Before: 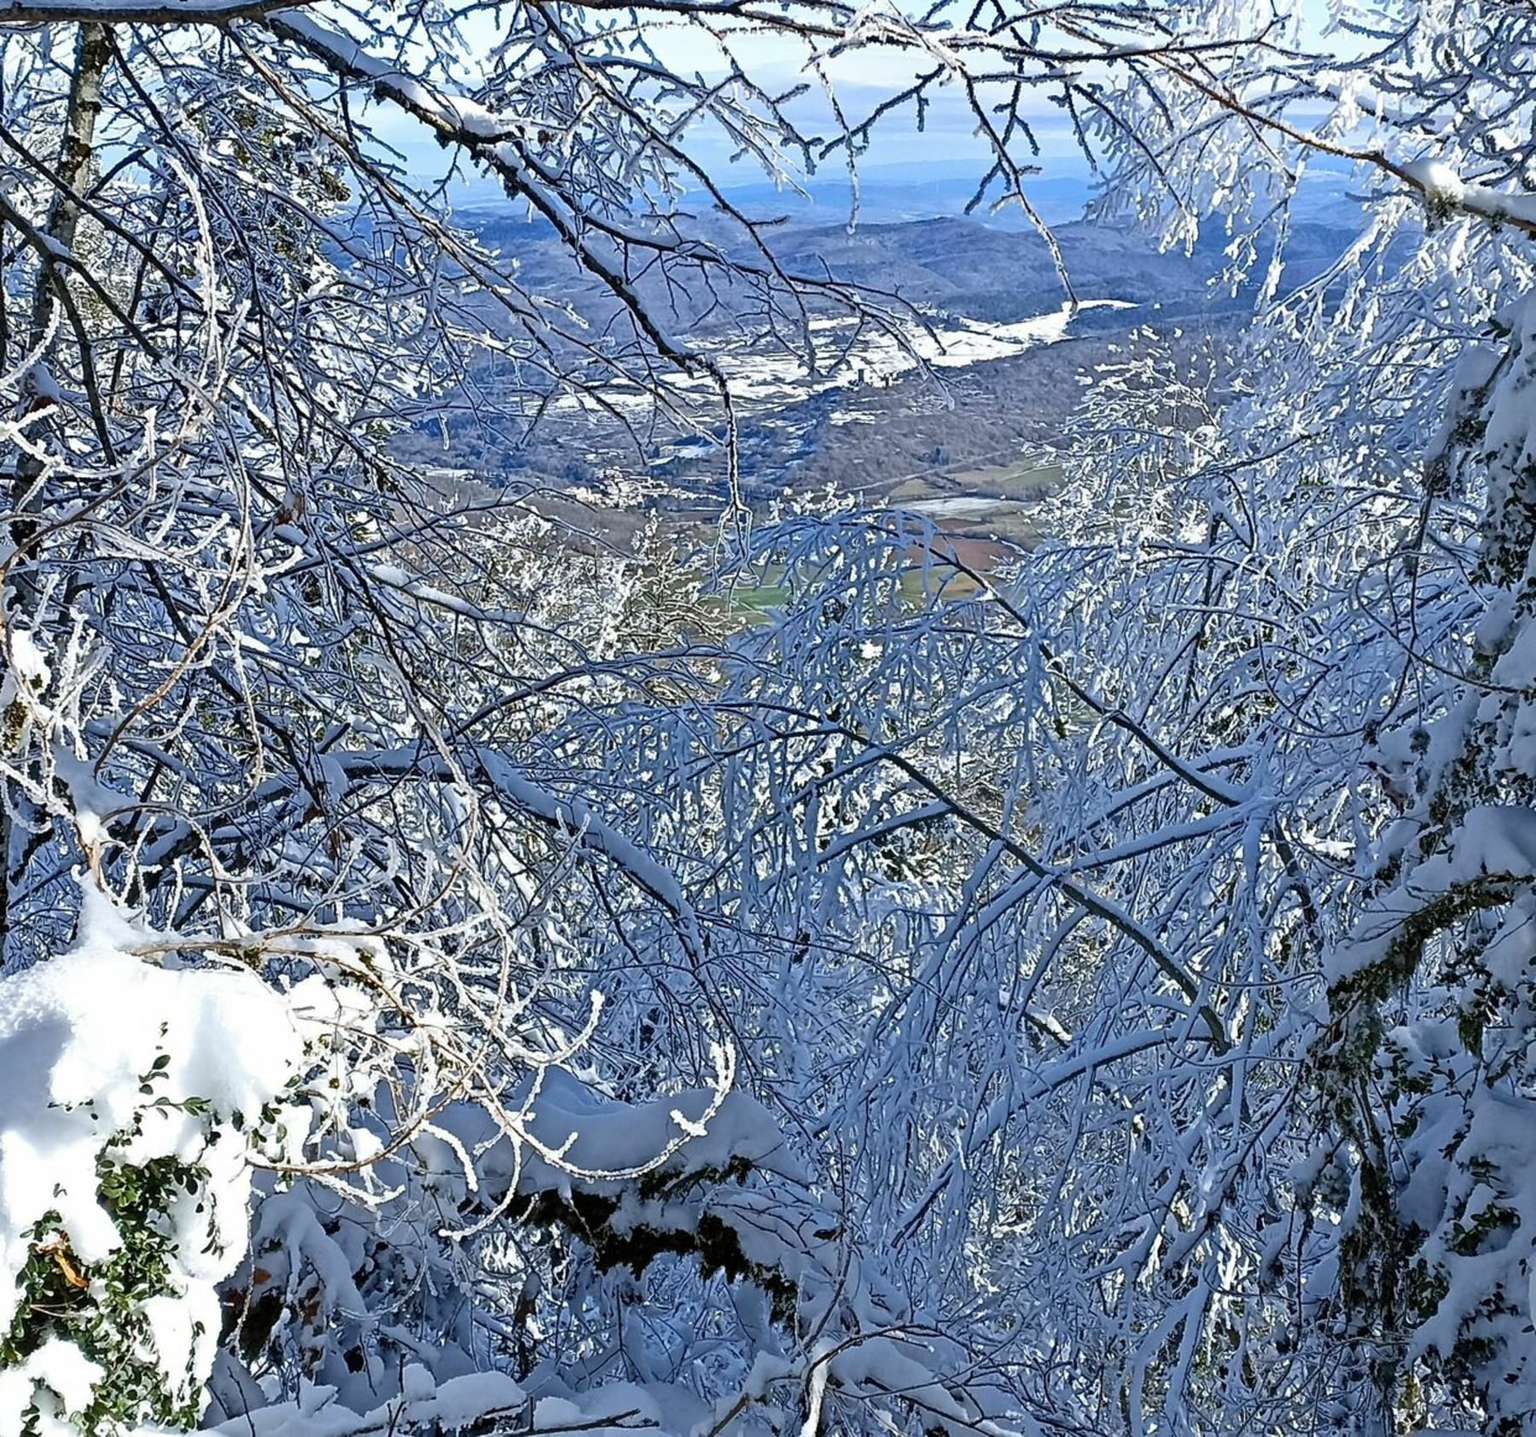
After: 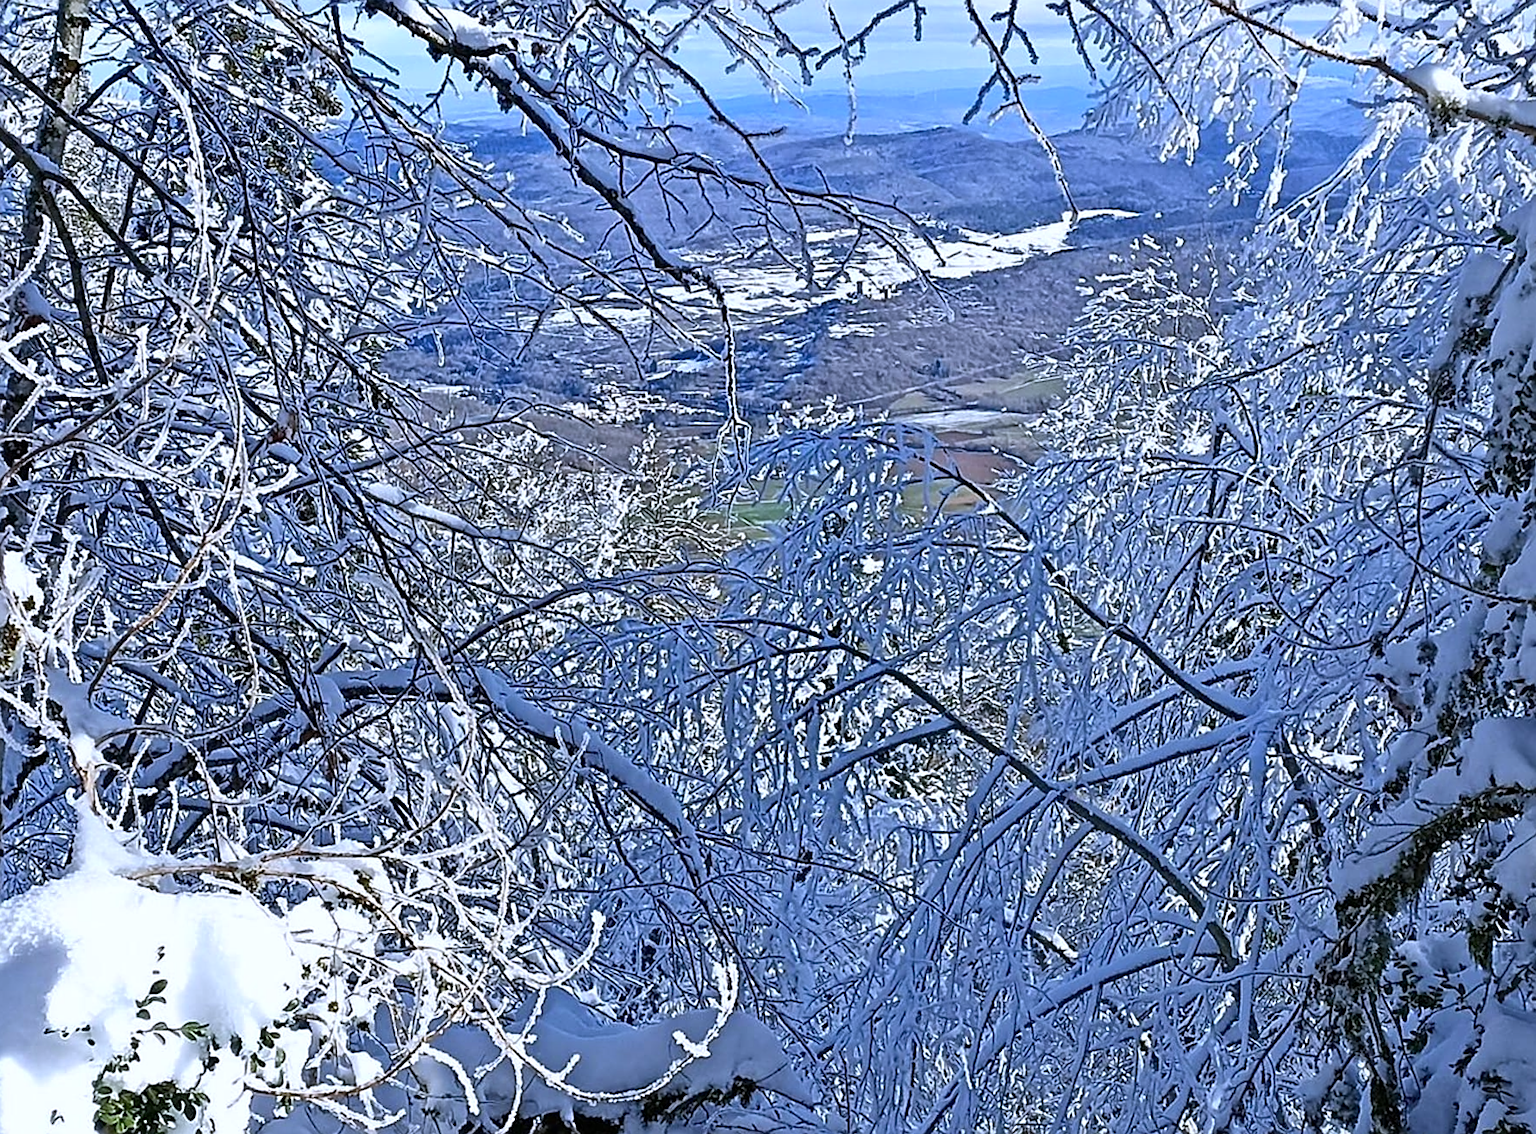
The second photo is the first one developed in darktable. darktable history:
sharpen: on, module defaults
crop and rotate: top 5.667%, bottom 14.937%
rotate and perspective: rotation -0.45°, automatic cropping original format, crop left 0.008, crop right 0.992, crop top 0.012, crop bottom 0.988
white balance: red 0.967, blue 1.119, emerald 0.756
